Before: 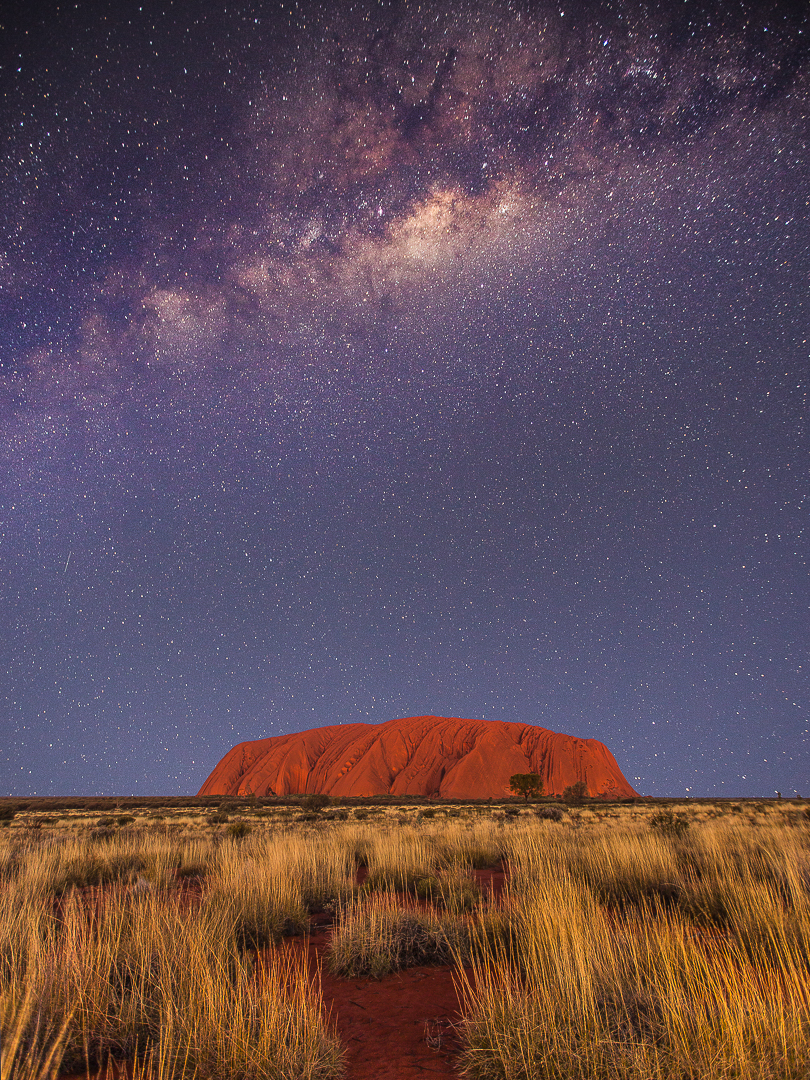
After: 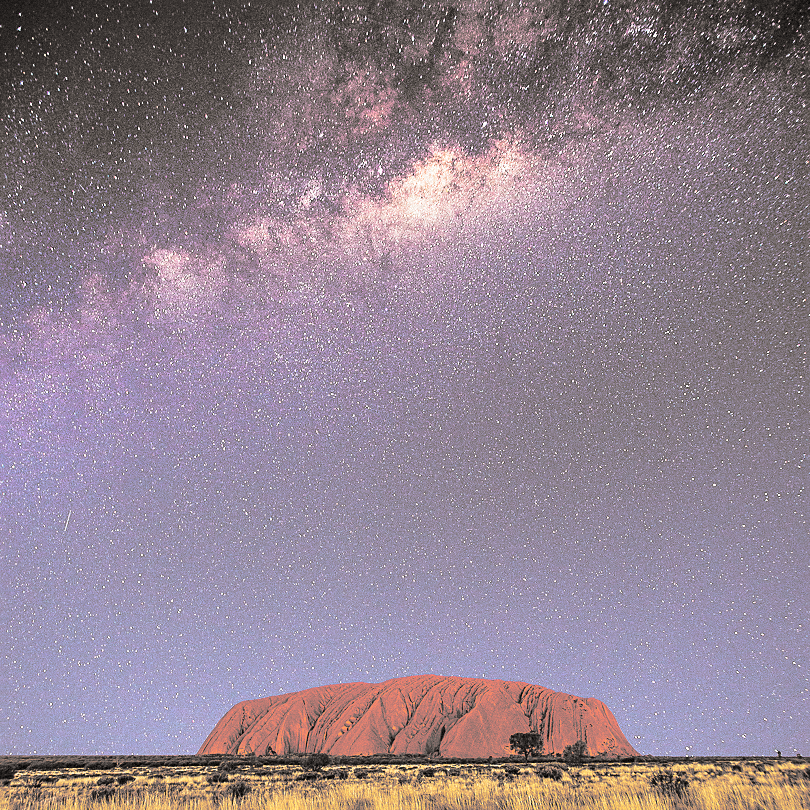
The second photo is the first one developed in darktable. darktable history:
crop: top 3.857%, bottom 21.132%
split-toning: shadows › hue 26°, shadows › saturation 0.09, highlights › hue 40°, highlights › saturation 0.18, balance -63, compress 0%
sharpen: on, module defaults
grain: mid-tones bias 0%
color balance rgb: perceptual saturation grading › global saturation 20%, perceptual saturation grading › highlights -25%, perceptual saturation grading › shadows 50%
base curve: curves: ch0 [(0, 0.003) (0.001, 0.002) (0.006, 0.004) (0.02, 0.022) (0.048, 0.086) (0.094, 0.234) (0.162, 0.431) (0.258, 0.629) (0.385, 0.8) (0.548, 0.918) (0.751, 0.988) (1, 1)], preserve colors none
